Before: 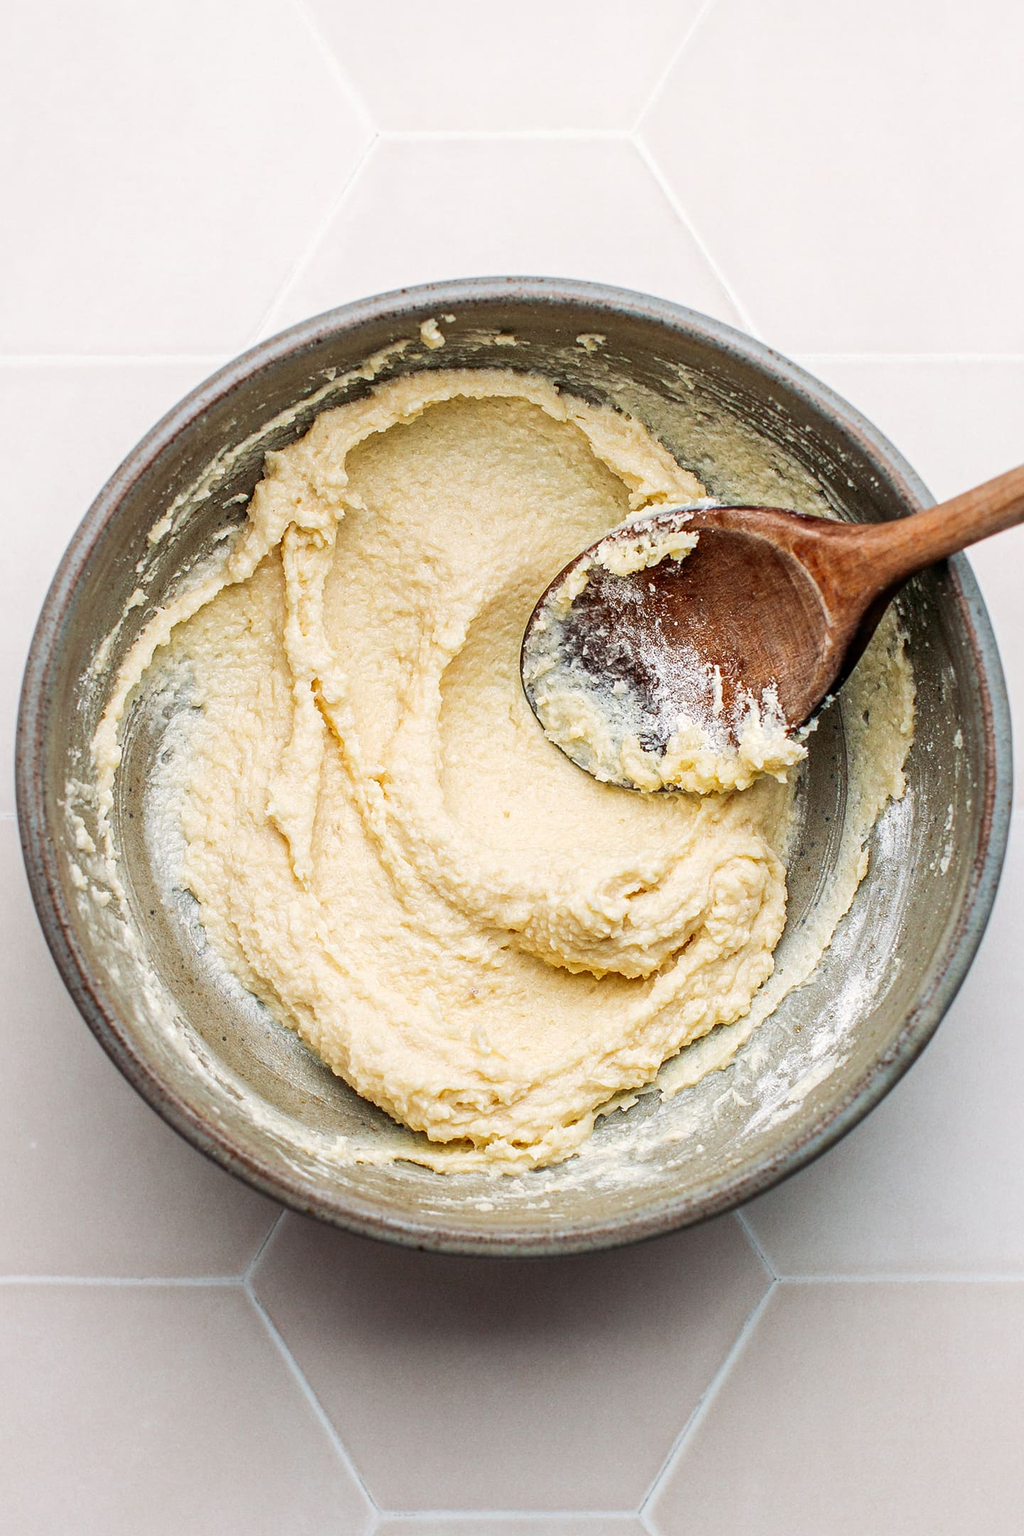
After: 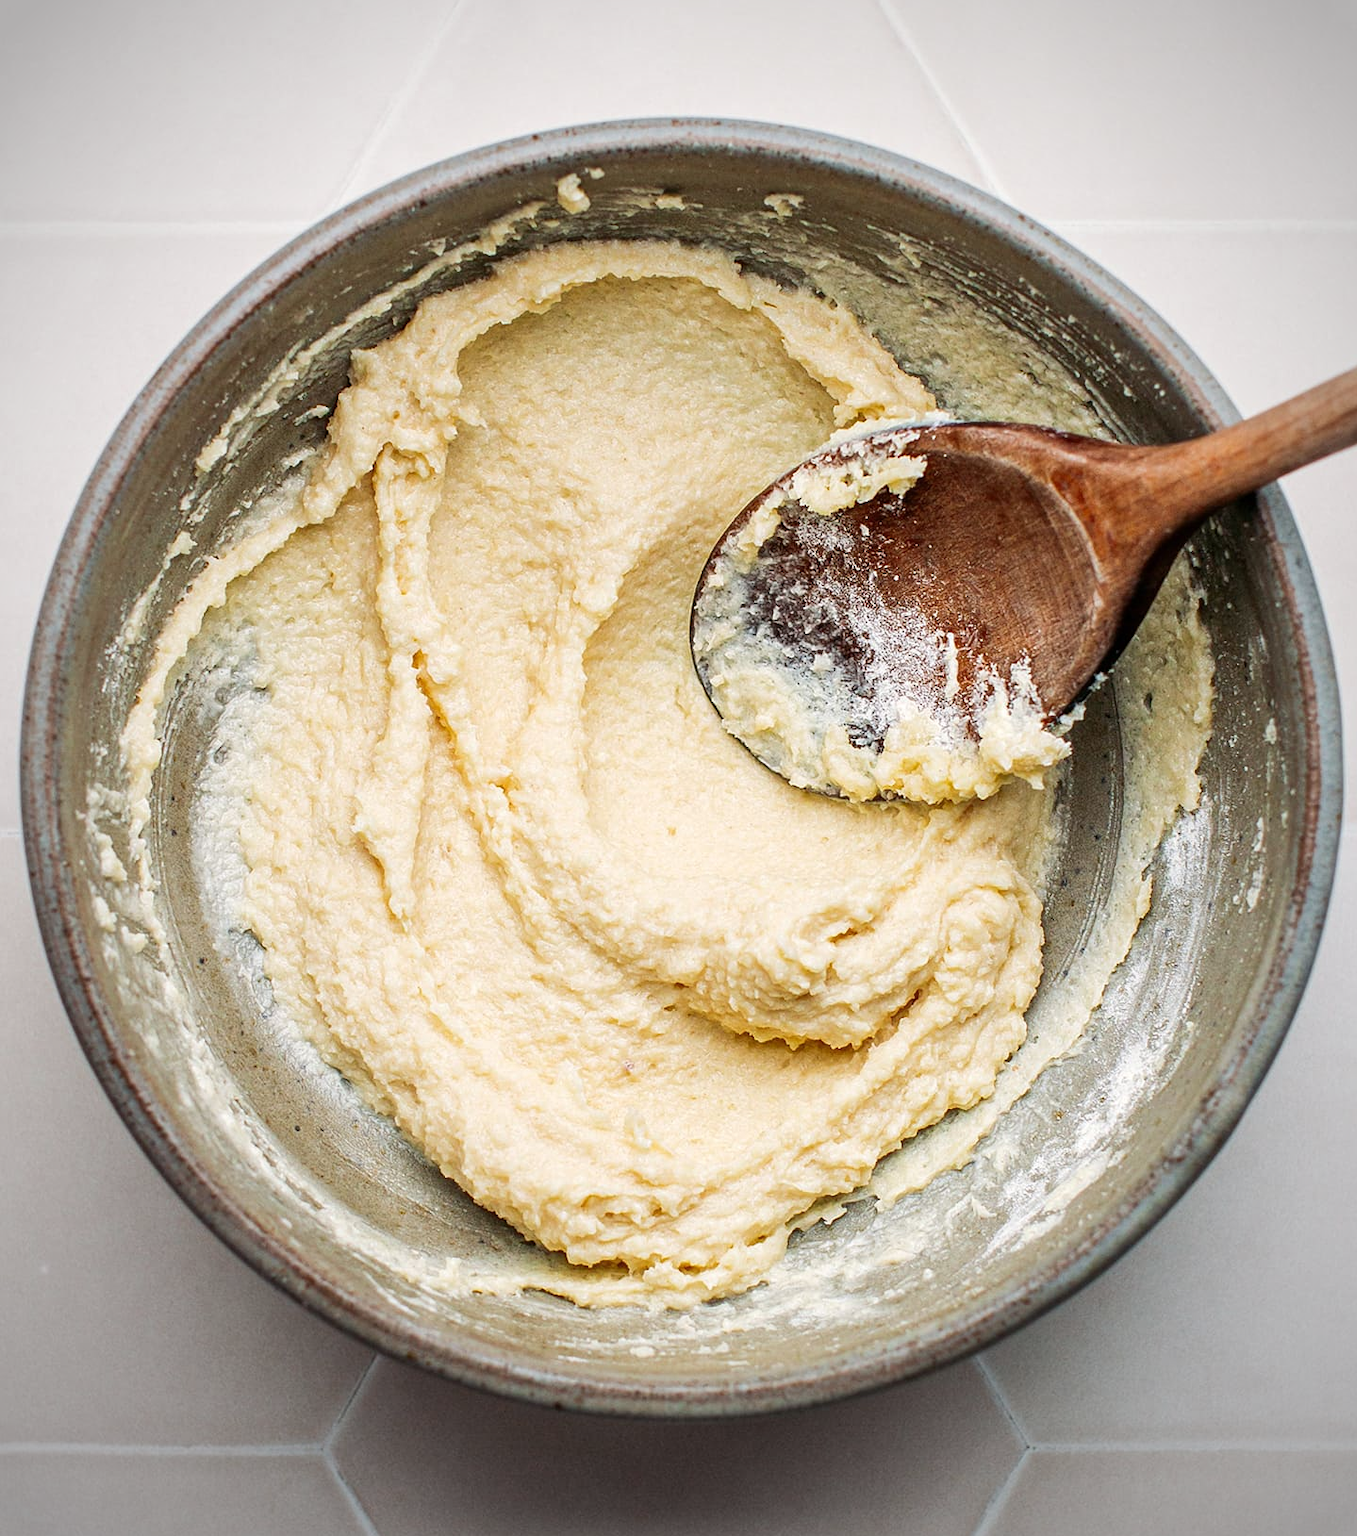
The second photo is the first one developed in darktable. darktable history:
vignetting: on, module defaults
crop and rotate: top 12.257%, bottom 12.32%
